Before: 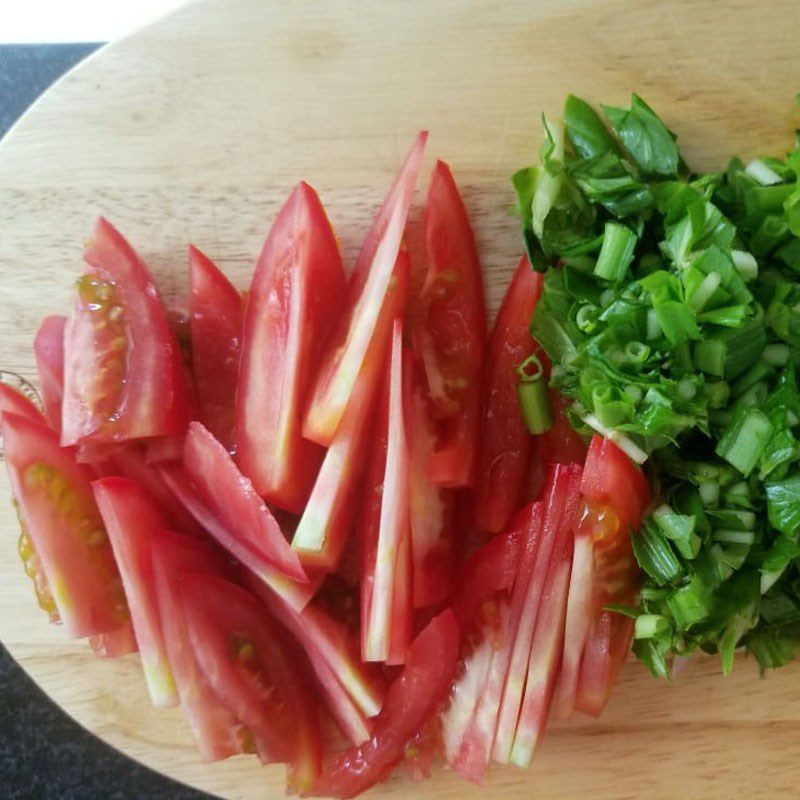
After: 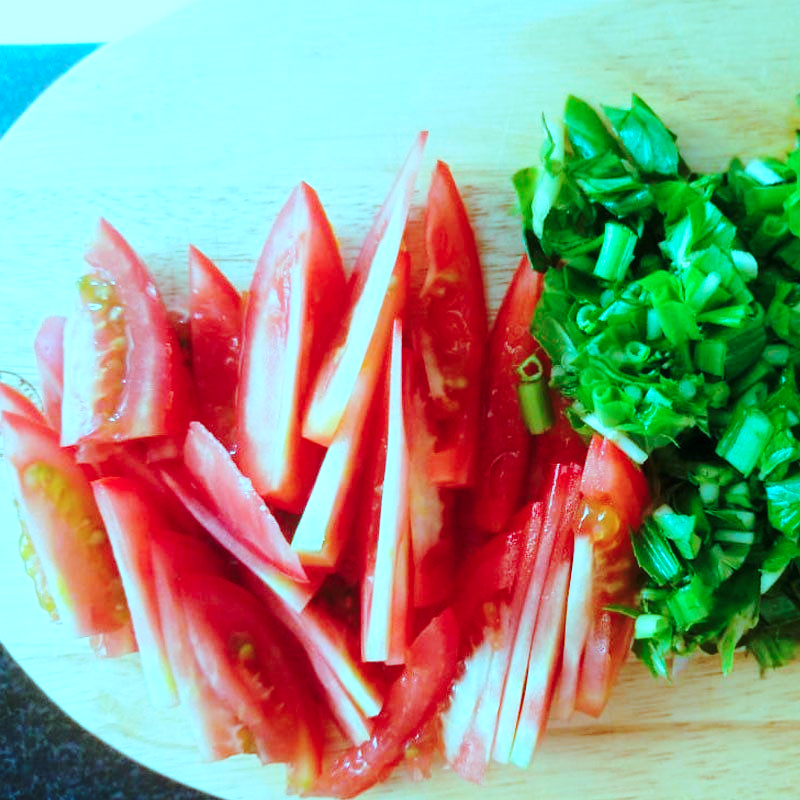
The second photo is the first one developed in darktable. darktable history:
base curve: curves: ch0 [(0, 0) (0.032, 0.037) (0.105, 0.228) (0.435, 0.76) (0.856, 0.983) (1, 1)], preserve colors none
color balance rgb: highlights gain › chroma 7.486%, highlights gain › hue 182.19°, perceptual saturation grading › global saturation 9.618%
color correction: highlights a* -9.18, highlights b* -23.68
